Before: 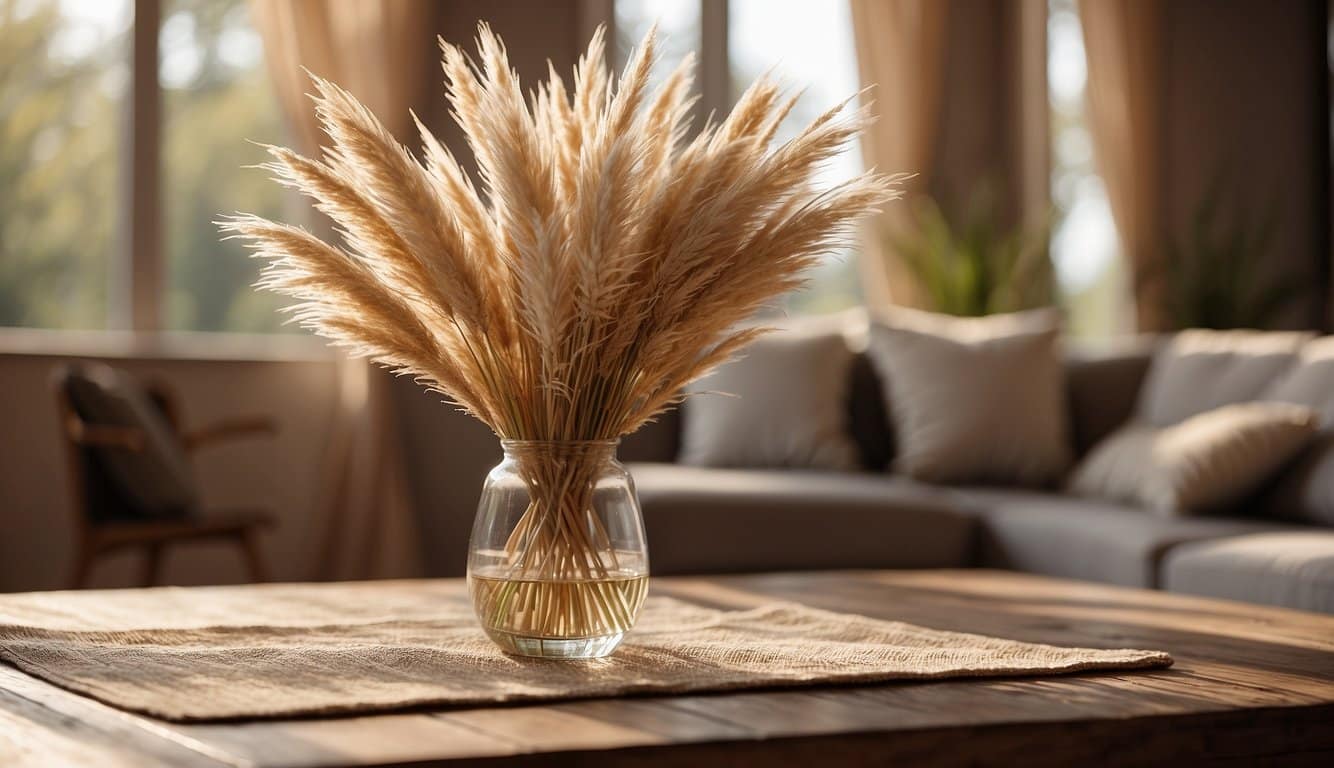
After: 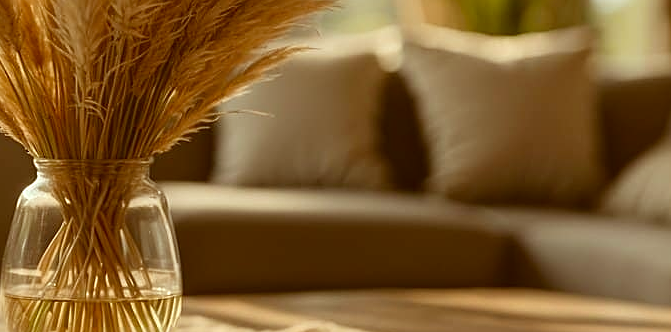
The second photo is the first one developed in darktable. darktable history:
sharpen: on, module defaults
exposure: black level correction -0.005, exposure 0.054 EV, compensate highlight preservation false
color correction: highlights a* -5.3, highlights b* 9.8, shadows a* 9.8, shadows b* 24.26
crop: left 35.03%, top 36.625%, right 14.663%, bottom 20.057%
